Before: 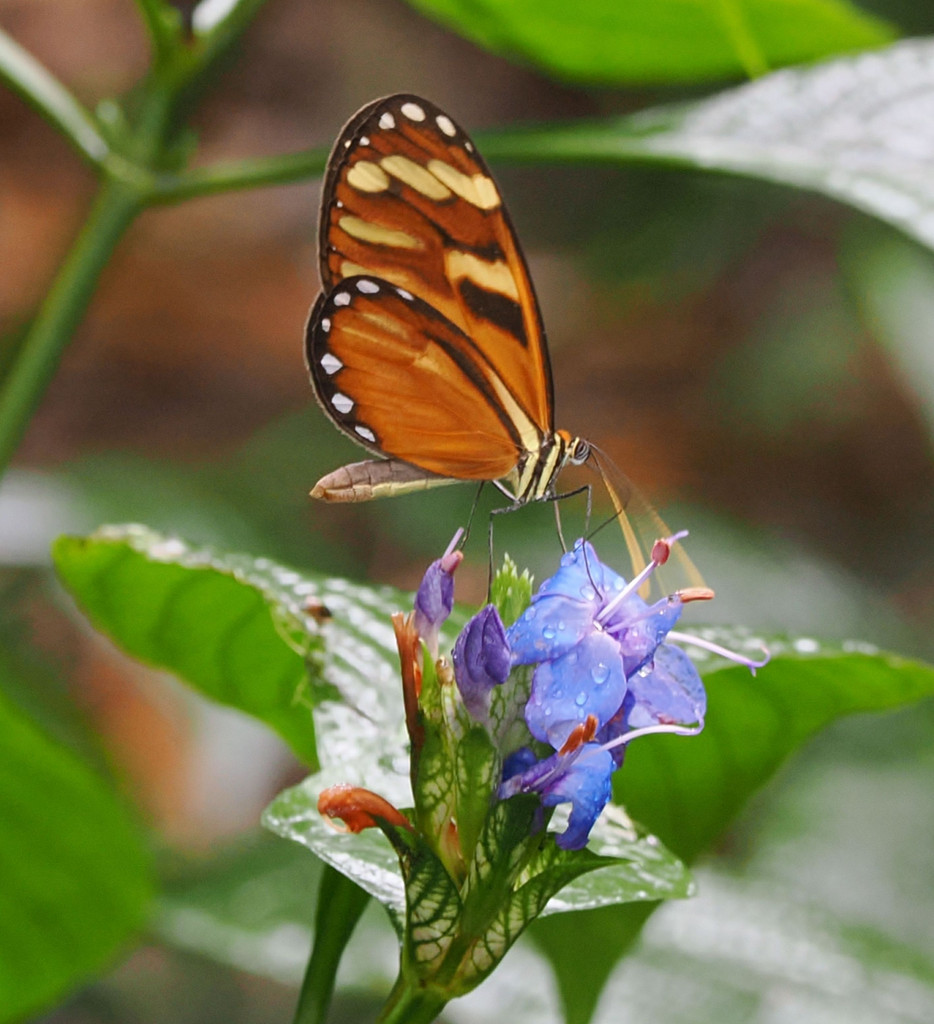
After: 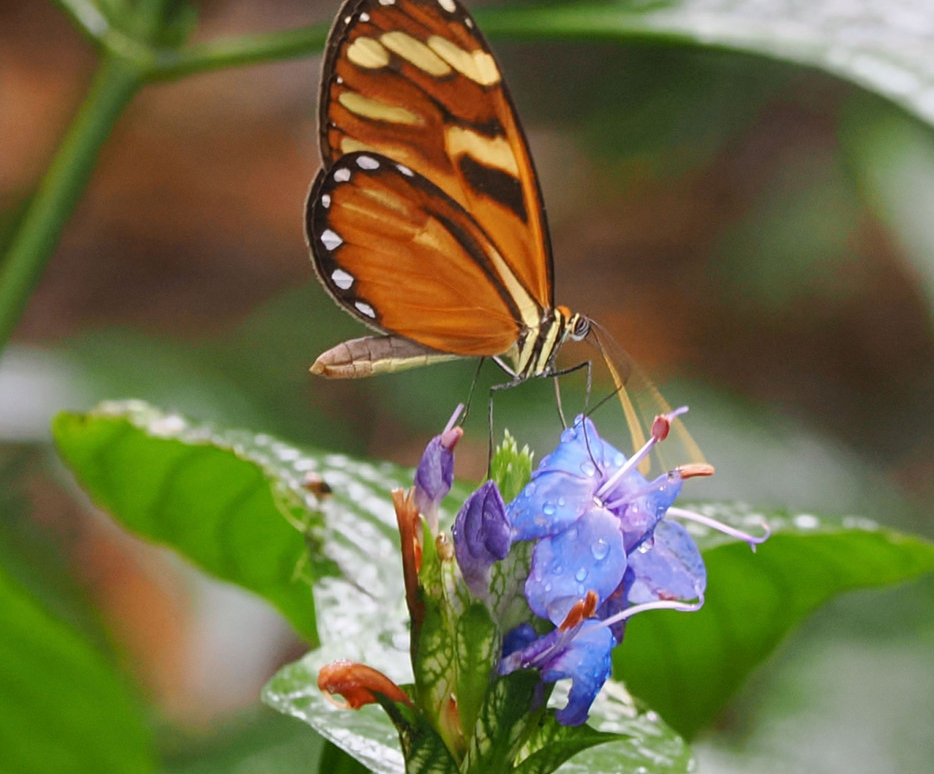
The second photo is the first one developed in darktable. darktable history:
color calibration: illuminant same as pipeline (D50), adaptation XYZ, x 0.346, y 0.358, temperature 5010.43 K
crop and rotate: top 12.199%, bottom 12.164%
